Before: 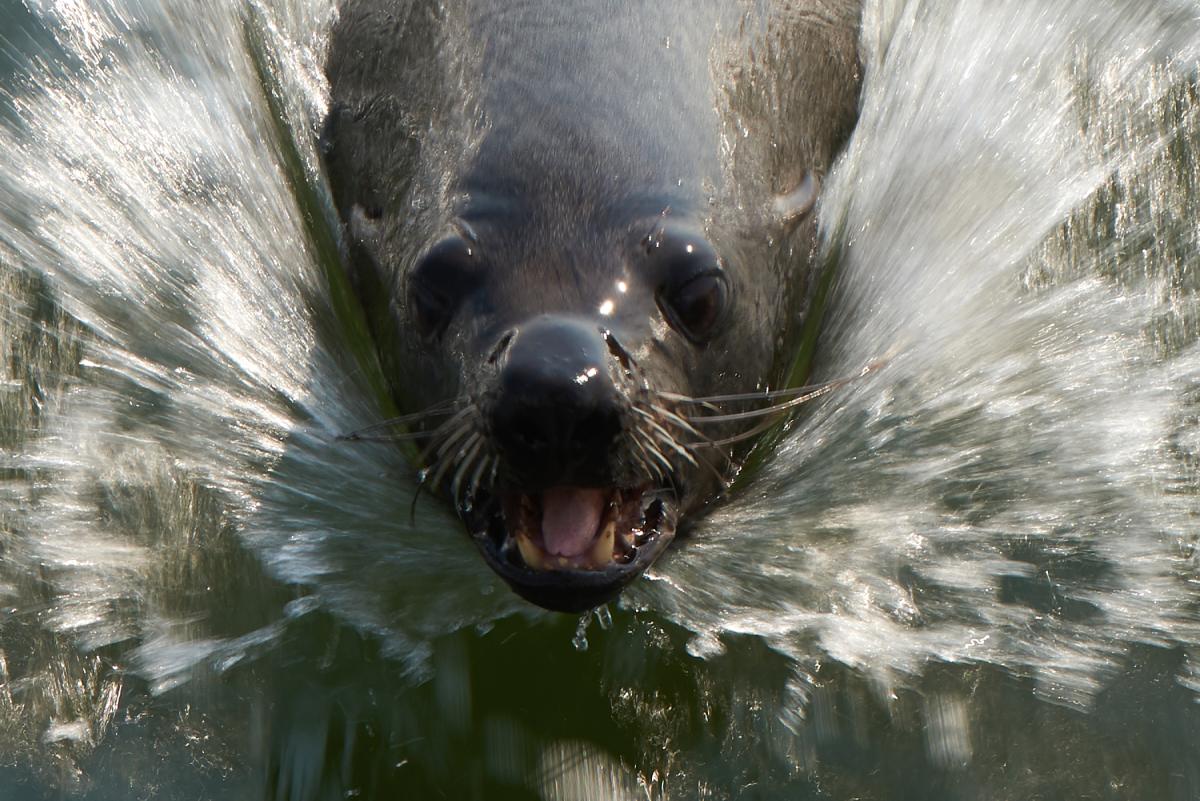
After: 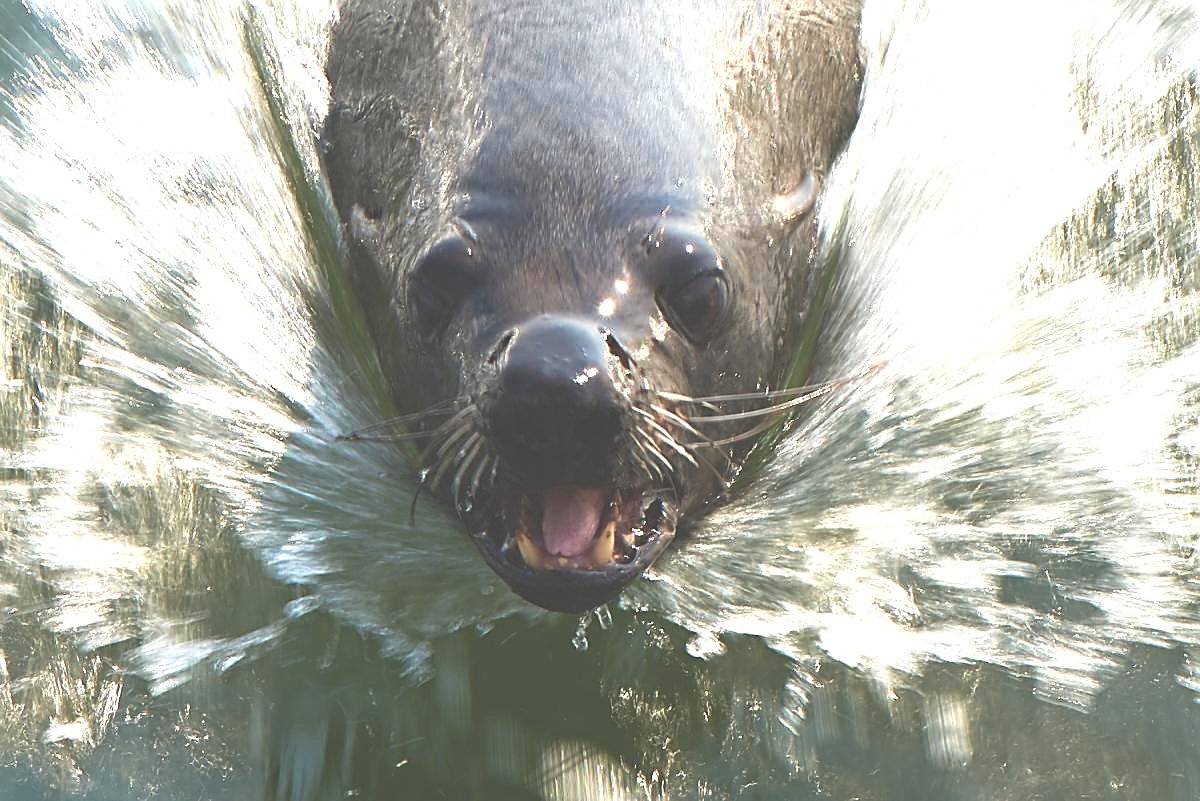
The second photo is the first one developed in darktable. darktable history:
sharpen: on, module defaults
exposure: black level correction -0.024, exposure 1.396 EV, compensate exposure bias true, compensate highlight preservation false
haze removal: compatibility mode true, adaptive false
